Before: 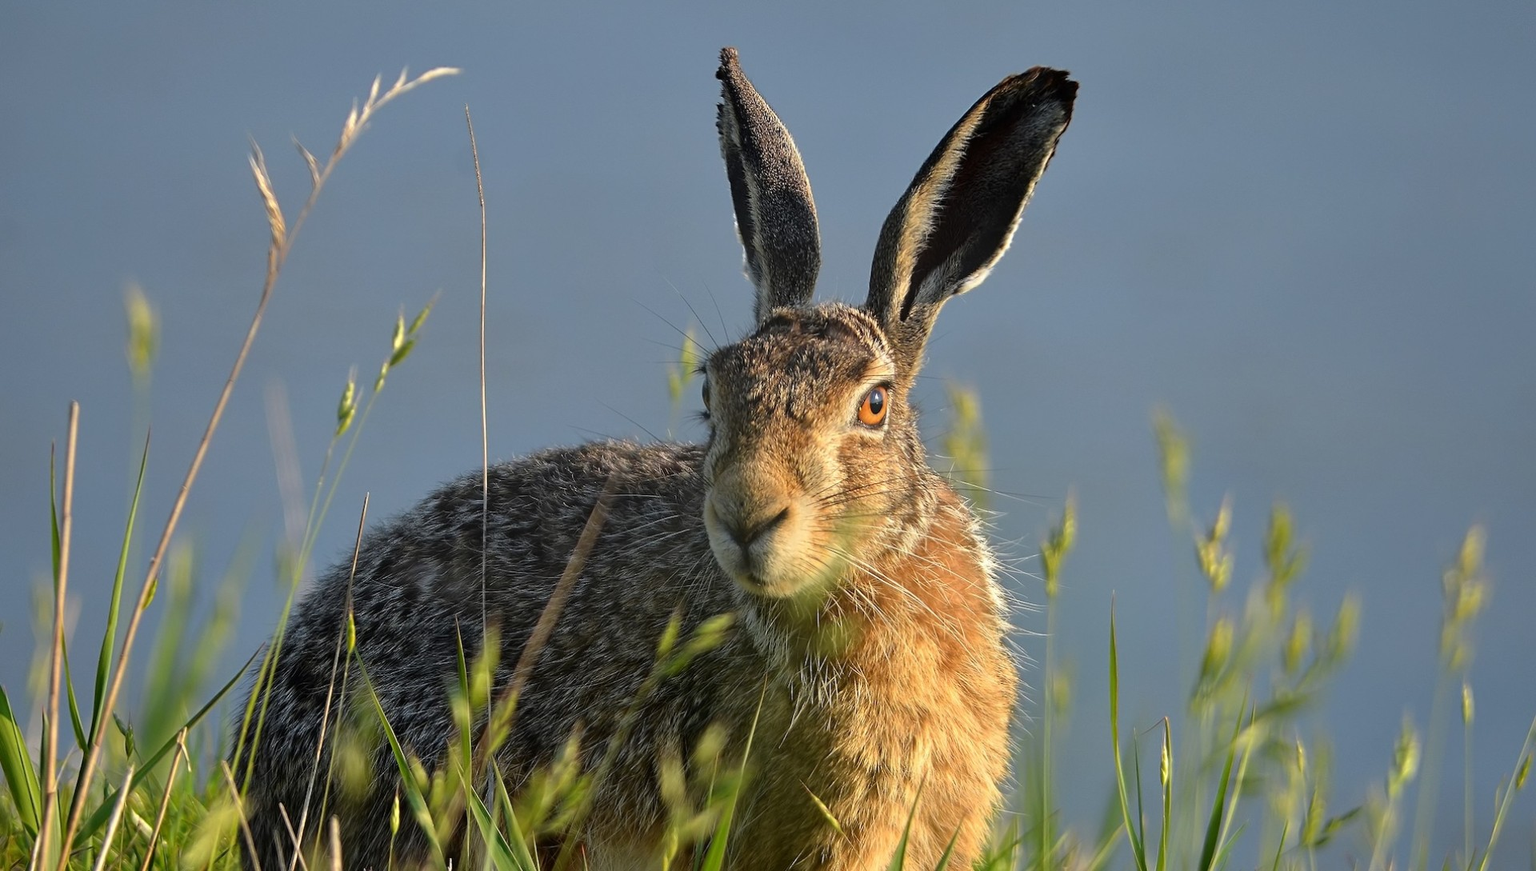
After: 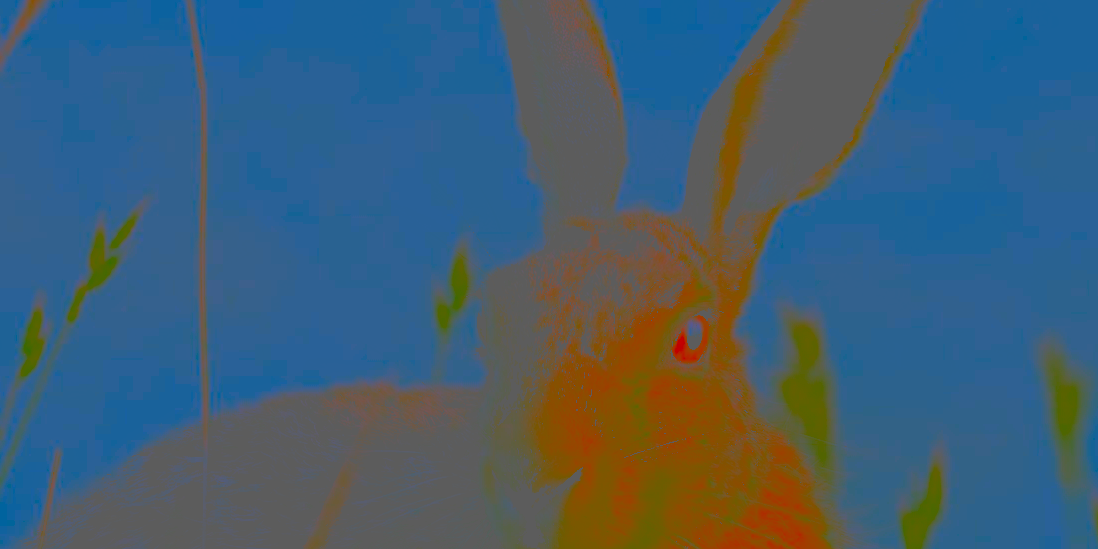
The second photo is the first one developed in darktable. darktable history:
contrast brightness saturation: contrast -0.99, brightness -0.17, saturation 0.75
sharpen: on, module defaults
white balance: red 0.984, blue 1.059
crop: left 20.932%, top 15.471%, right 21.848%, bottom 34.081%
haze removal: strength 0.29, distance 0.25, compatibility mode true, adaptive false
rgb levels: levels [[0.029, 0.461, 0.922], [0, 0.5, 1], [0, 0.5, 1]]
